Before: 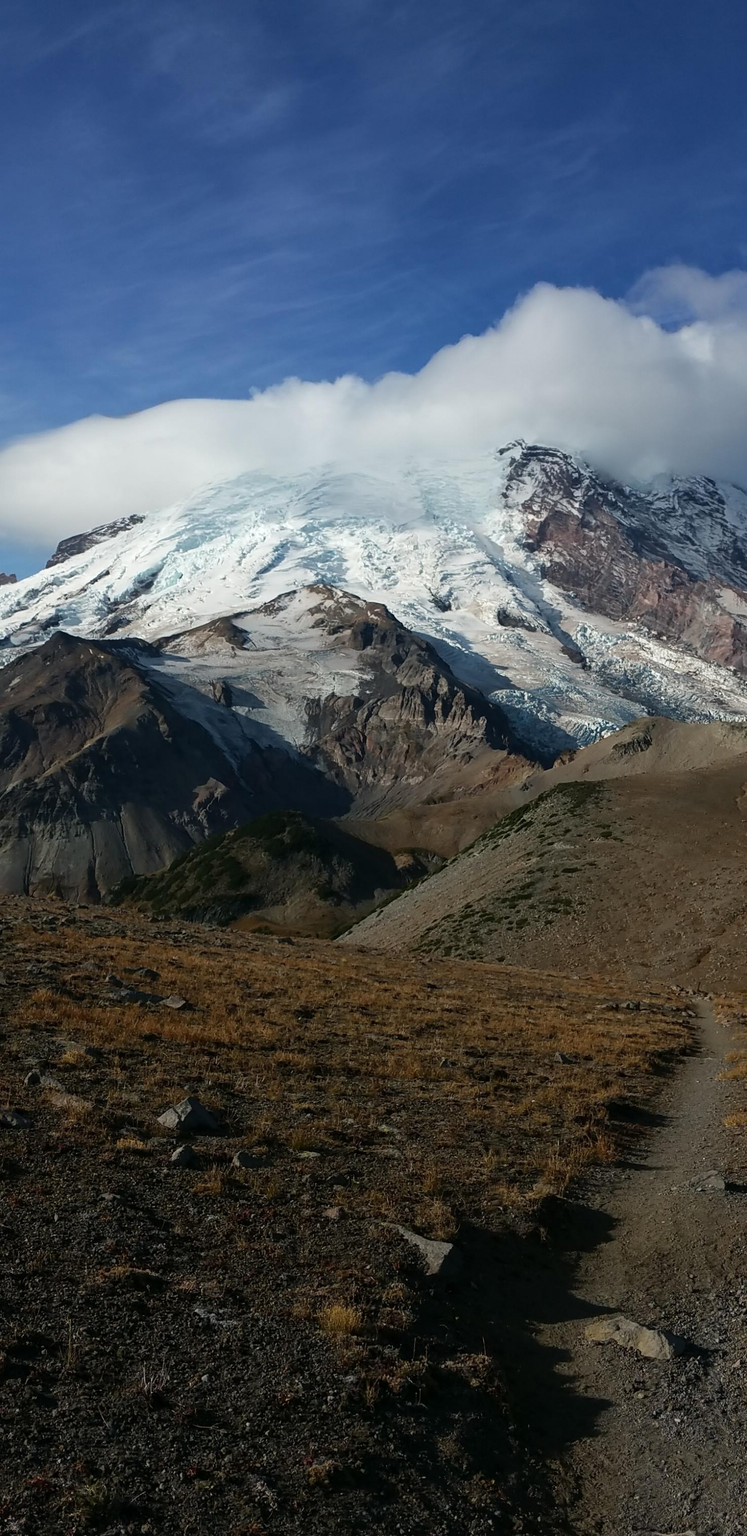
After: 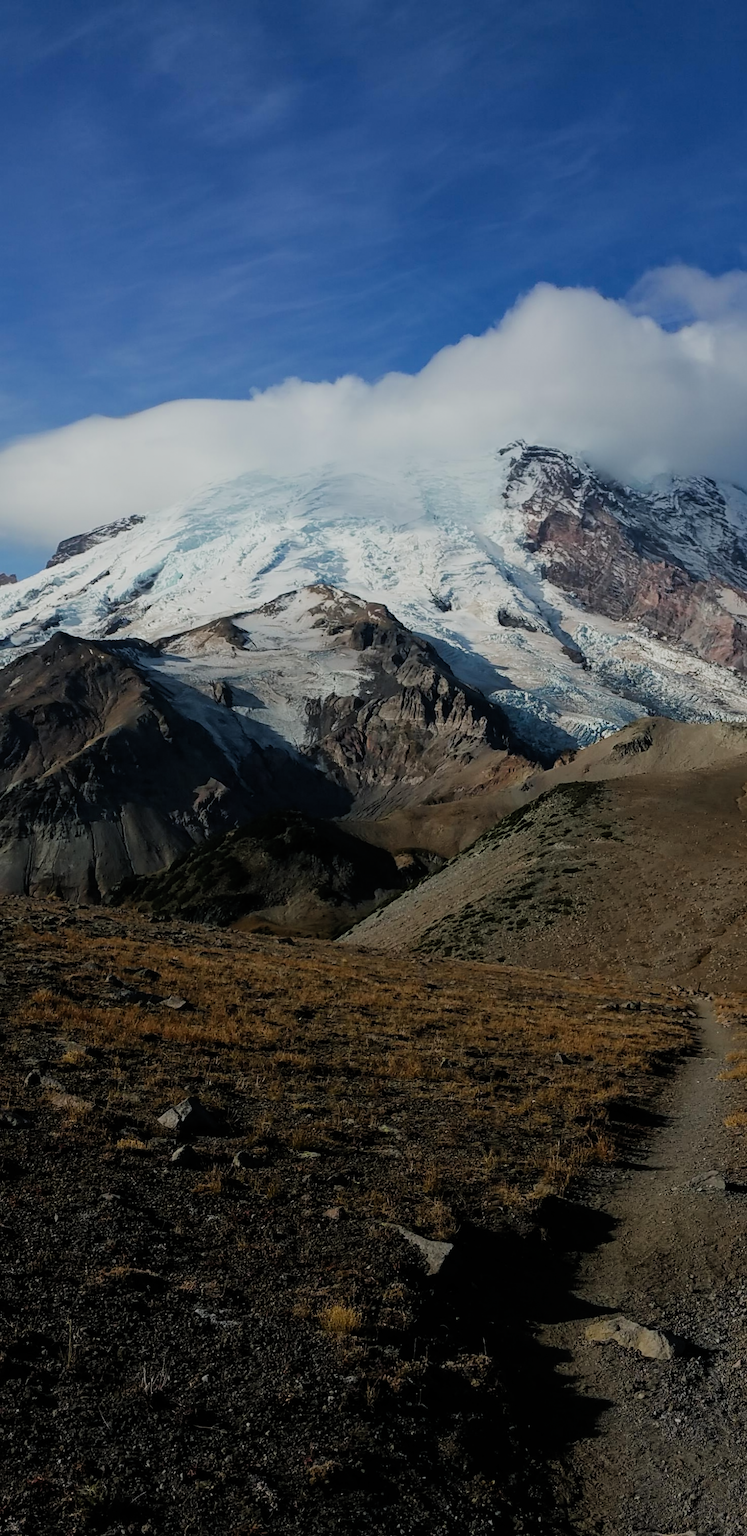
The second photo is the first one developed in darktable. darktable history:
contrast brightness saturation: contrast 0.039, saturation 0.152
filmic rgb: black relative exposure -7.65 EV, white relative exposure 4.56 EV, hardness 3.61, add noise in highlights 0.001, preserve chrominance max RGB, color science v3 (2019), use custom middle-gray values true, contrast in highlights soft
